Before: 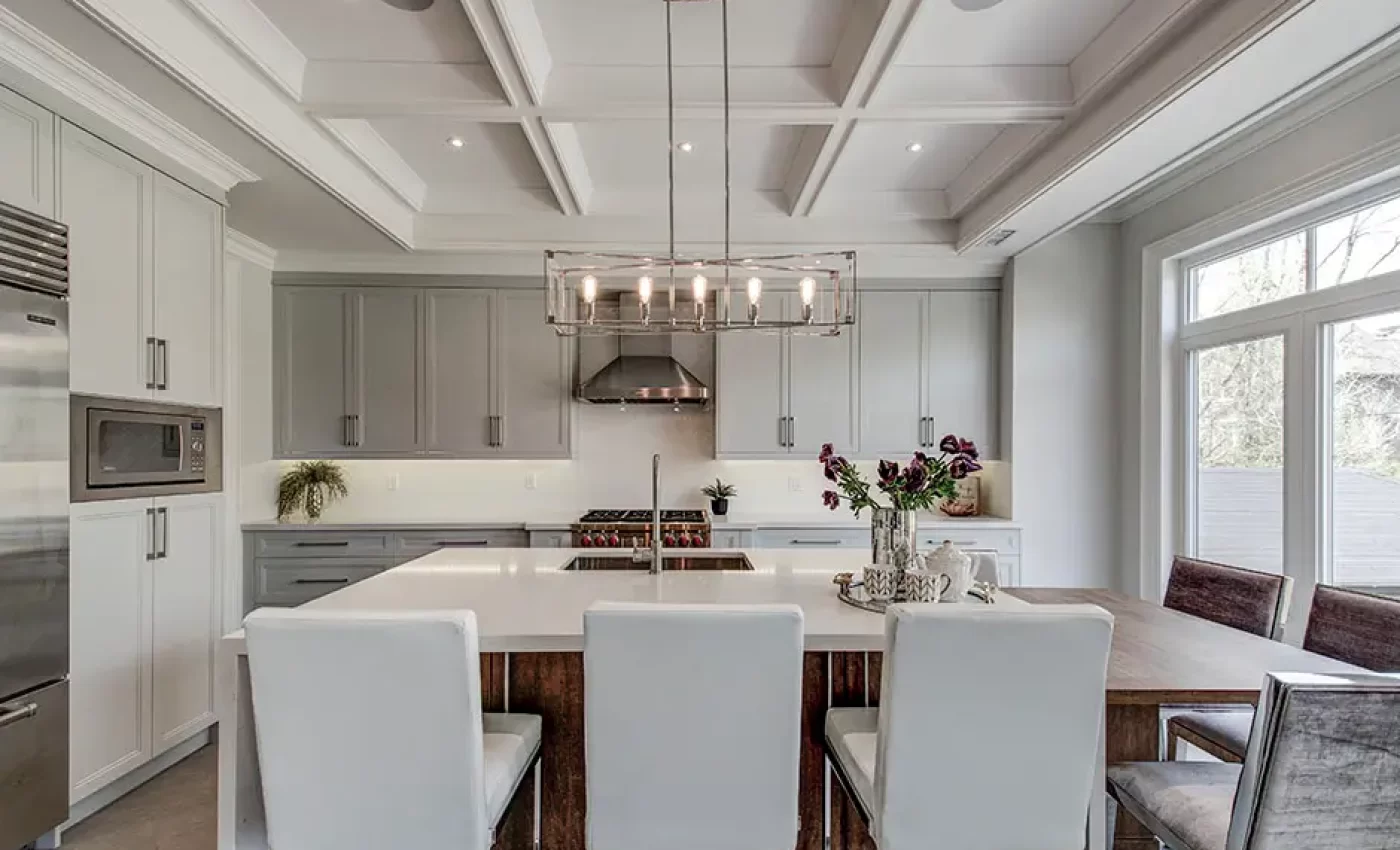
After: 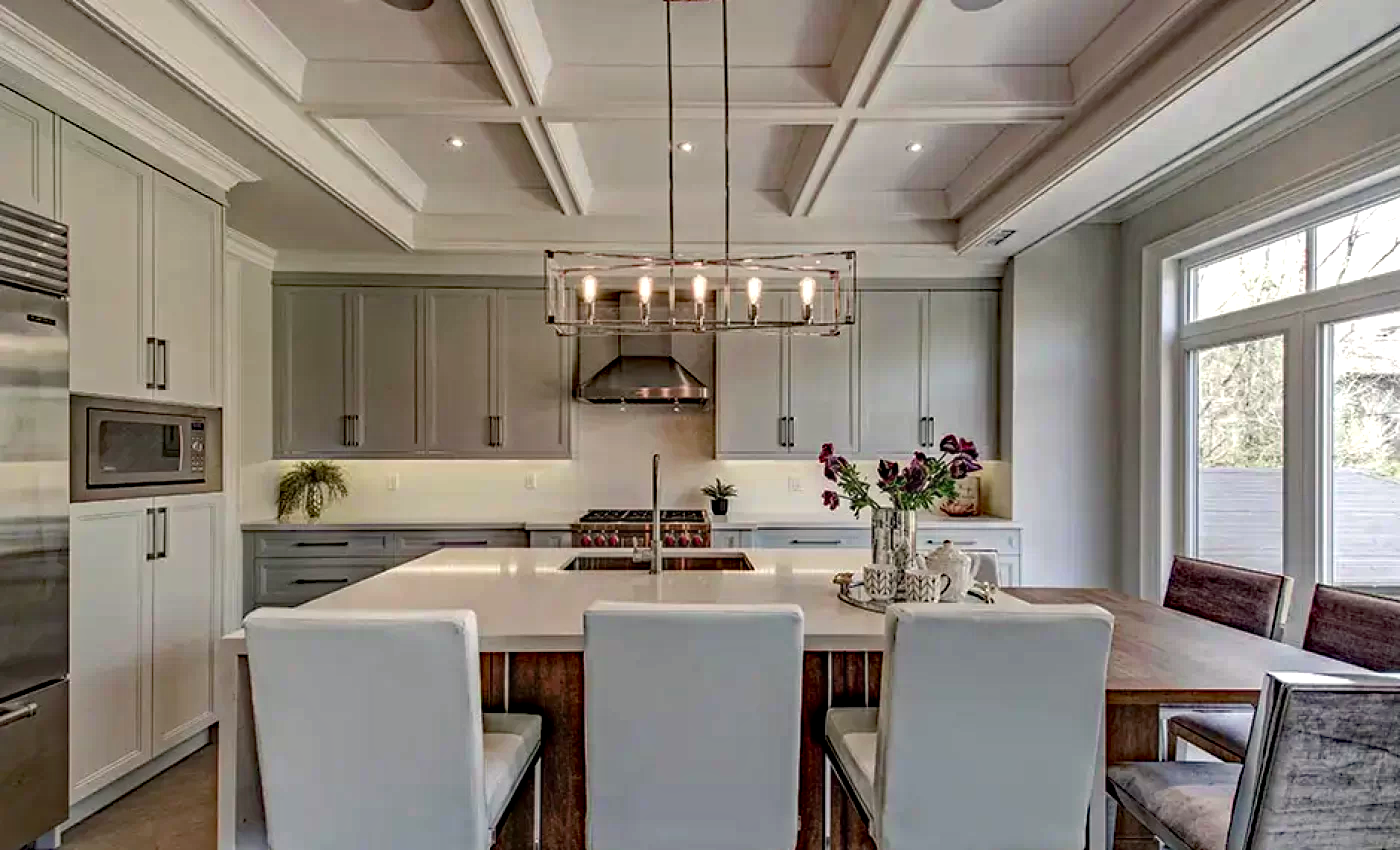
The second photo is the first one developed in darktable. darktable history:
haze removal: strength 0.53, distance 0.925, compatibility mode true, adaptive false
color correction: highlights a* 0.816, highlights b* 2.78, saturation 1.1
